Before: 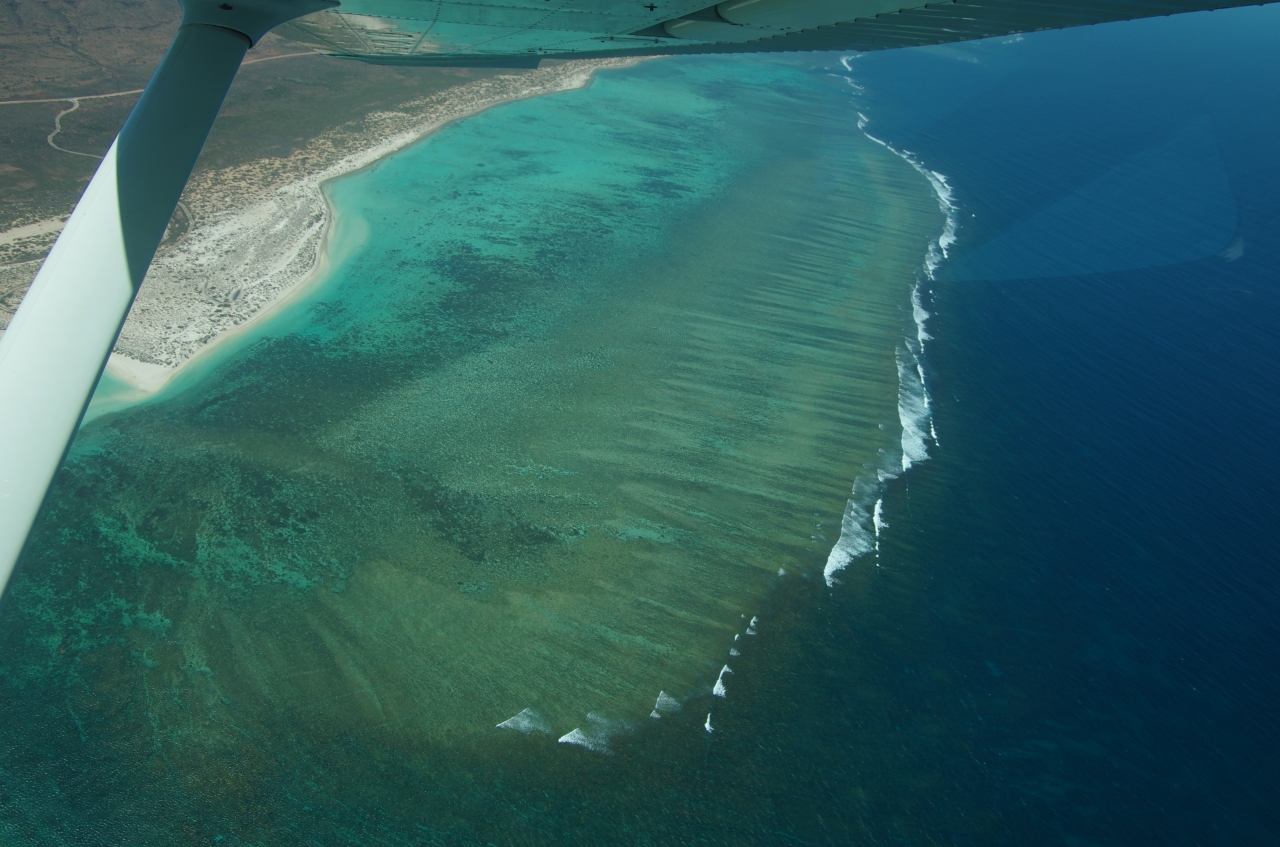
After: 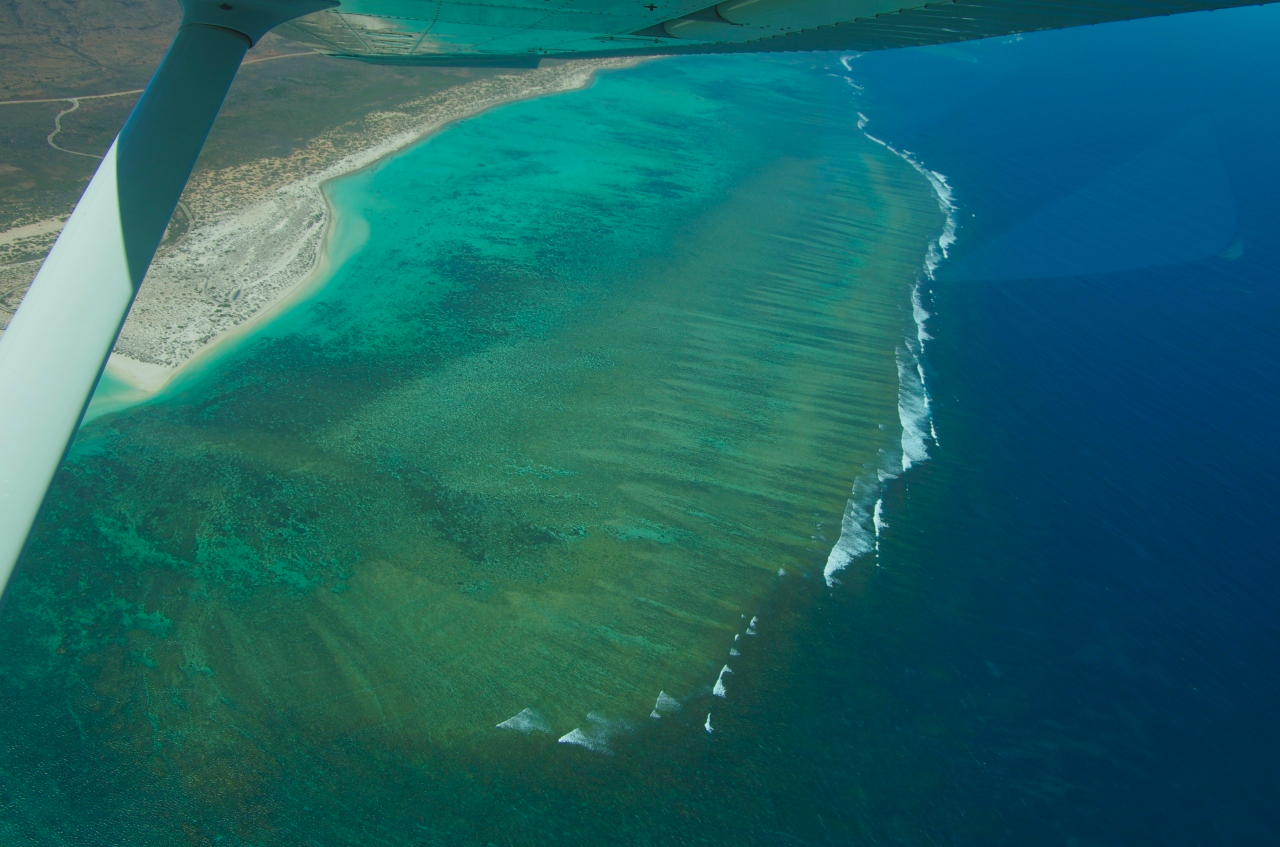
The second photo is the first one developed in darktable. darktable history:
lowpass: radius 0.1, contrast 0.85, saturation 1.1, unbound 0
contrast brightness saturation: contrast 0.08, saturation 0.2
